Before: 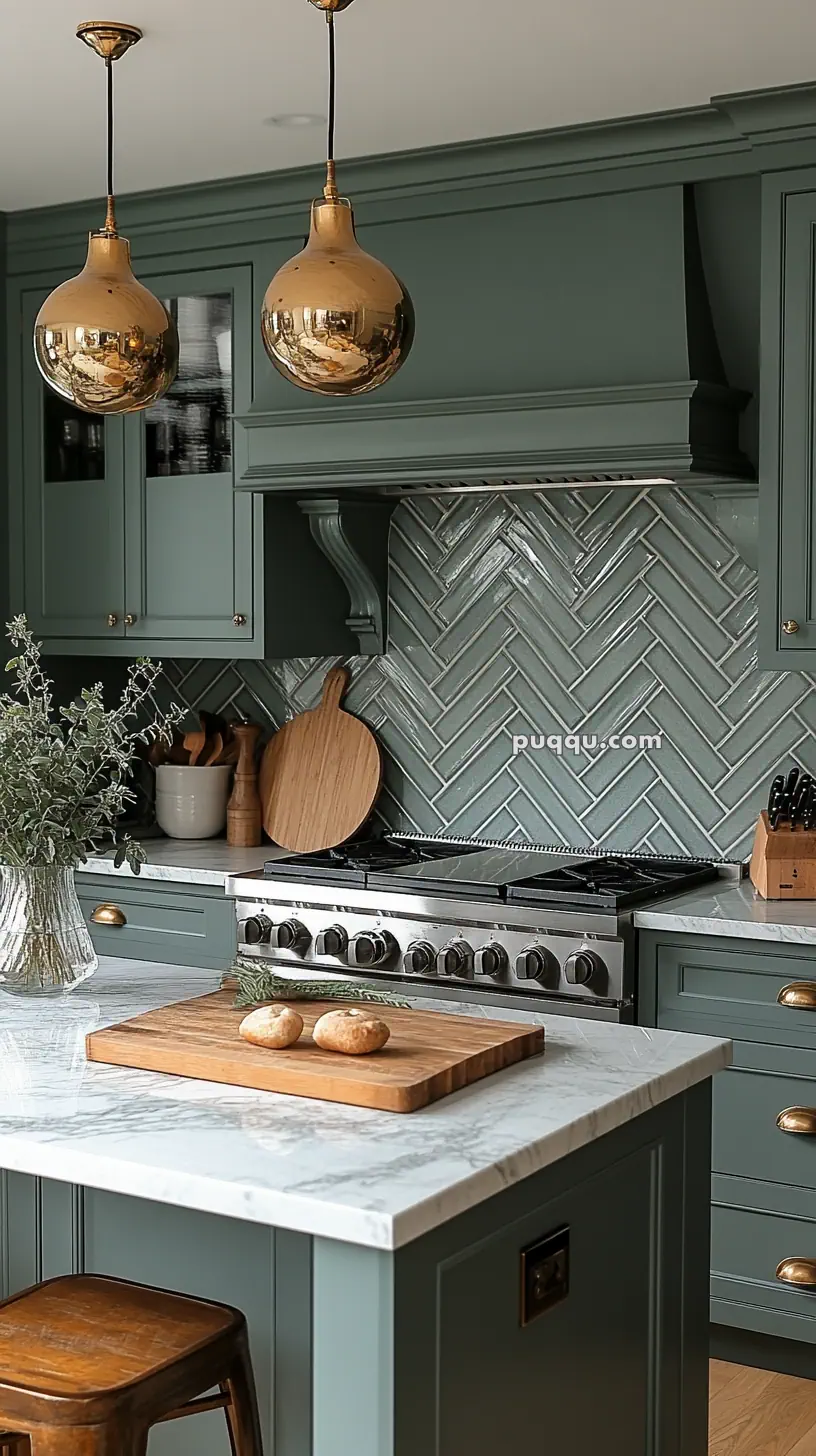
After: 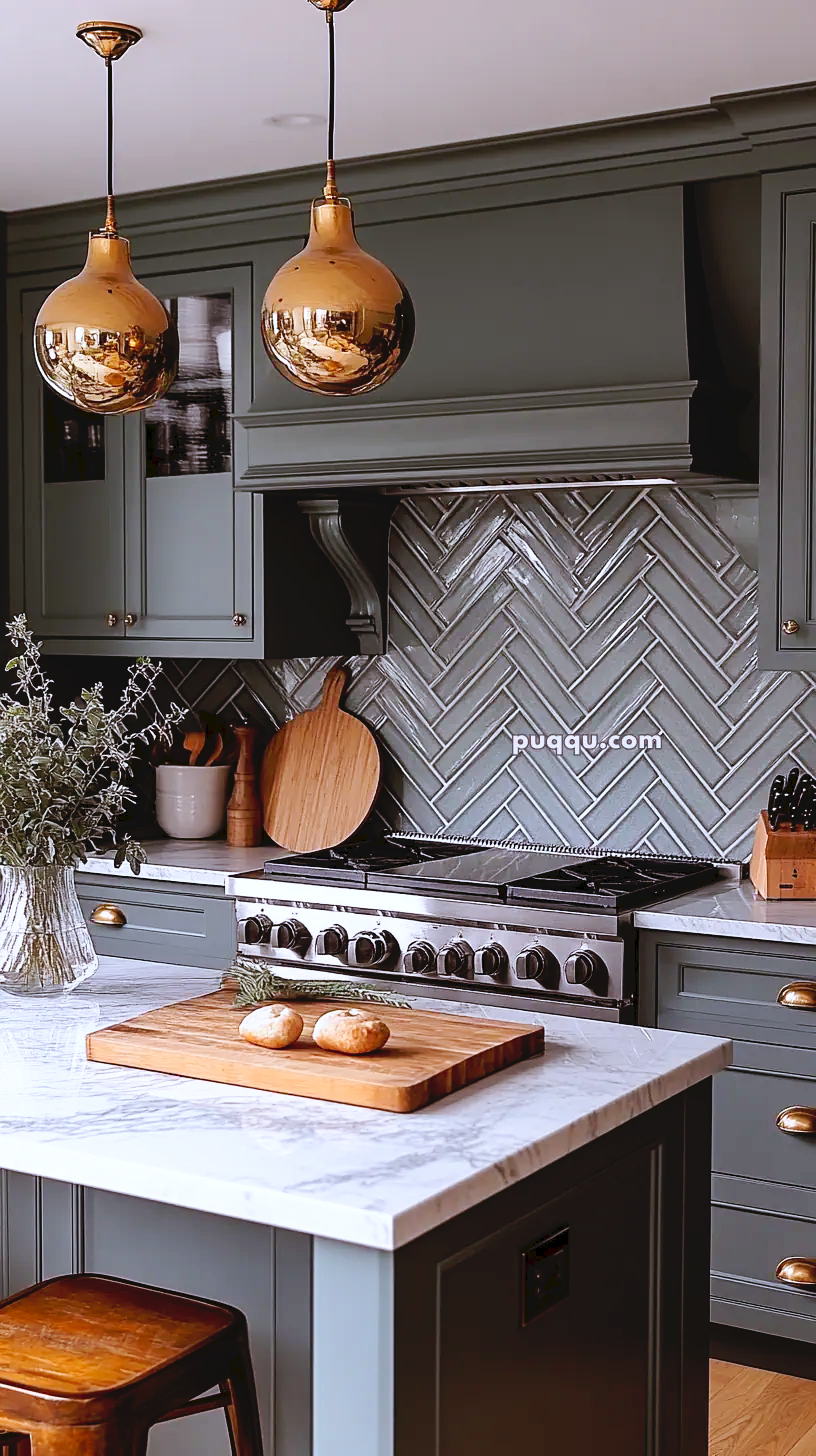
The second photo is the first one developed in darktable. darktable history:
tone curve: curves: ch0 [(0, 0) (0.003, 0.047) (0.011, 0.051) (0.025, 0.051) (0.044, 0.057) (0.069, 0.068) (0.1, 0.076) (0.136, 0.108) (0.177, 0.166) (0.224, 0.229) (0.277, 0.299) (0.335, 0.364) (0.399, 0.46) (0.468, 0.553) (0.543, 0.639) (0.623, 0.724) (0.709, 0.808) (0.801, 0.886) (0.898, 0.954) (1, 1)], preserve colors none
rgb levels: mode RGB, independent channels, levels [[0, 0.5, 1], [0, 0.521, 1], [0, 0.536, 1]]
color calibration: illuminant as shot in camera, x 0.366, y 0.378, temperature 4425.7 K, saturation algorithm version 1 (2020)
white balance: red 0.984, blue 1.059
